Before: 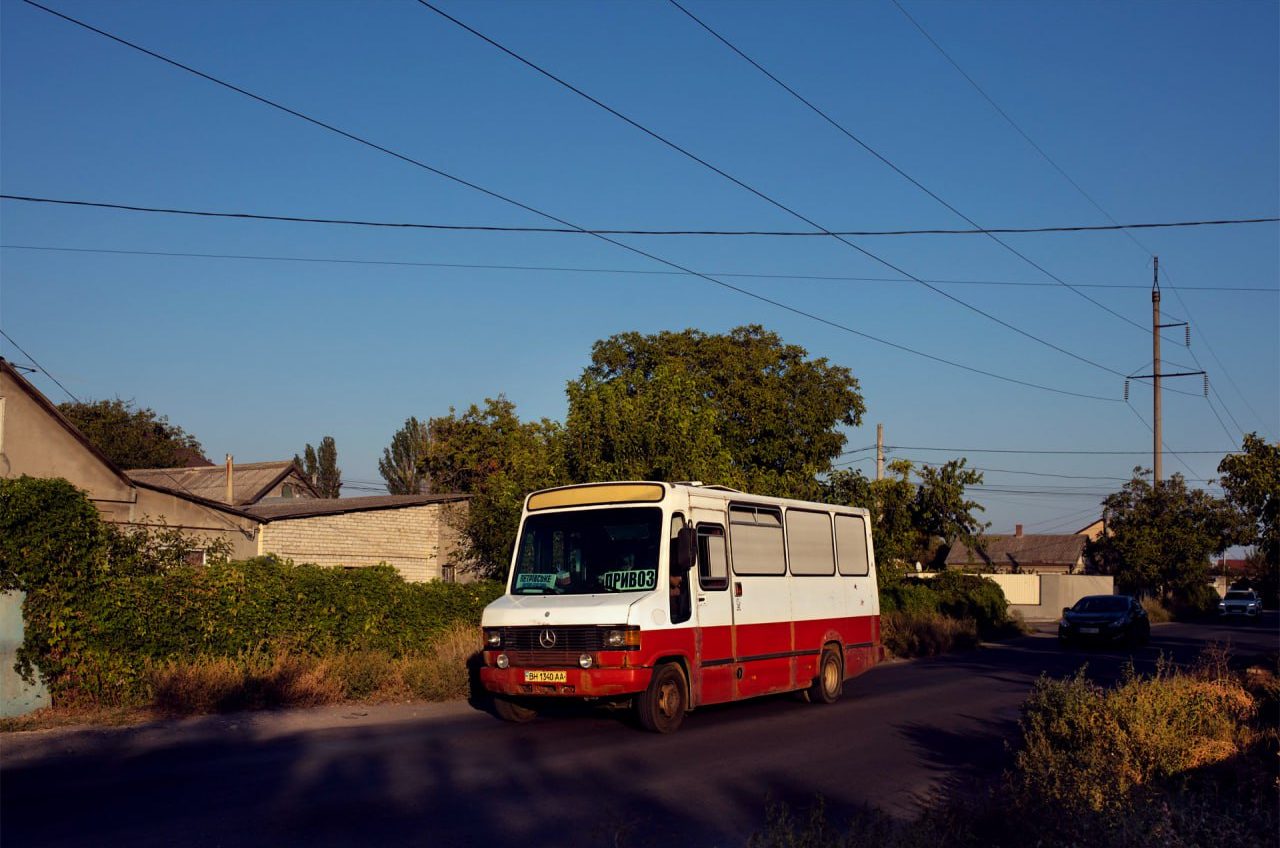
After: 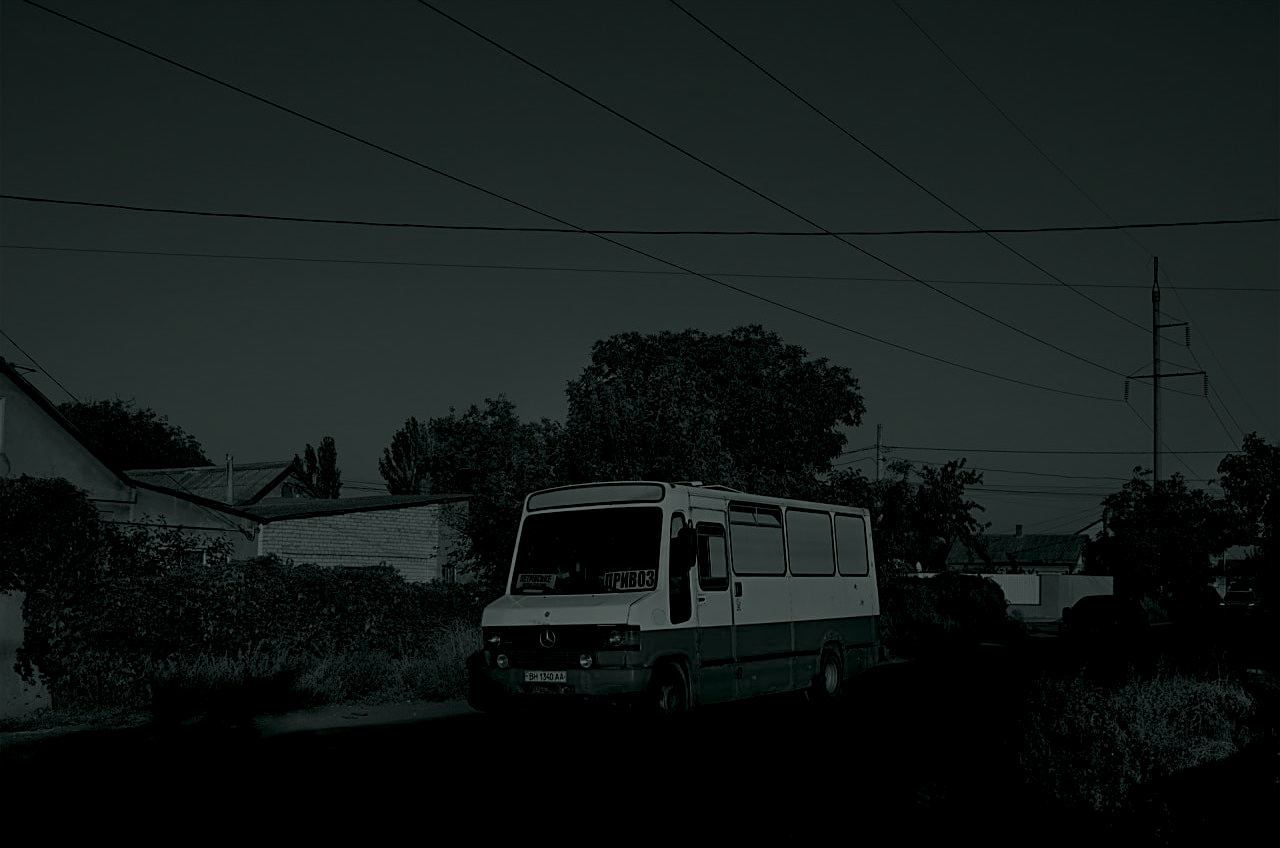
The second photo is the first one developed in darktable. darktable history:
local contrast: highlights 100%, shadows 100%, detail 120%, midtone range 0.2
colorize: hue 90°, saturation 19%, lightness 1.59%, version 1
sharpen: on, module defaults
